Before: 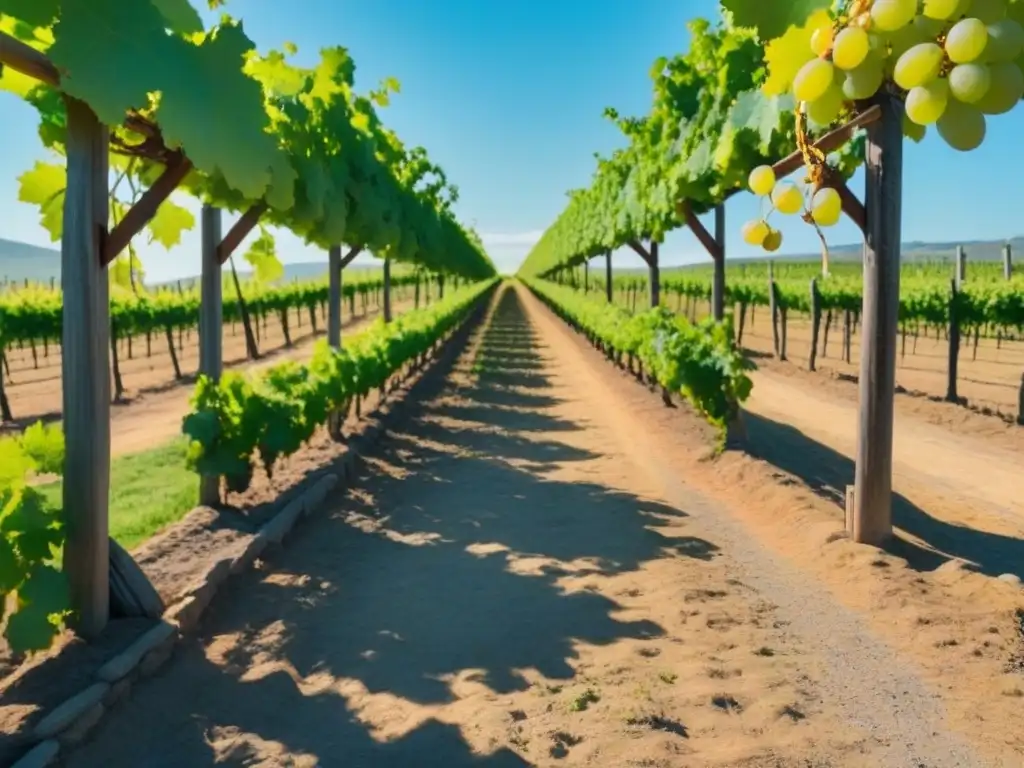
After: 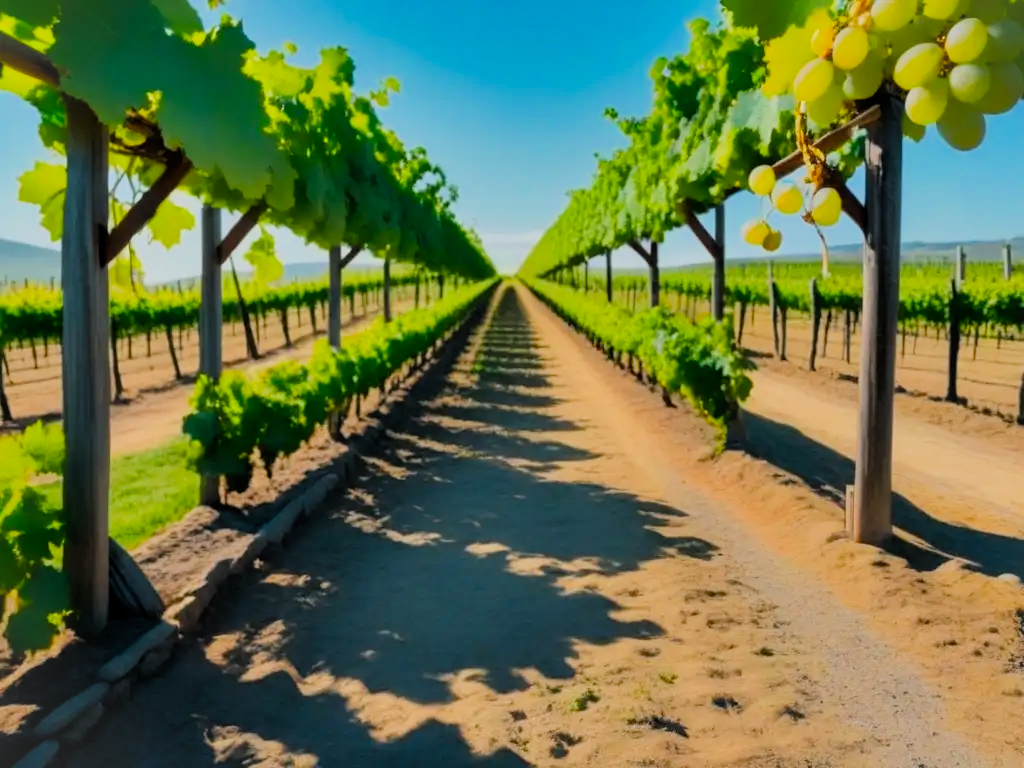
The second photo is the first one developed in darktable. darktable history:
vignetting: fall-off start 97.3%, fall-off radius 78%, brightness 0.042, saturation -0.001, width/height ratio 1.111
filmic rgb: black relative exposure -7.73 EV, white relative exposure 4.36 EV, target black luminance 0%, hardness 3.76, latitude 50.7%, contrast 1.065, highlights saturation mix 9.96%, shadows ↔ highlights balance -0.261%, color science v5 (2021), contrast in shadows safe, contrast in highlights safe
